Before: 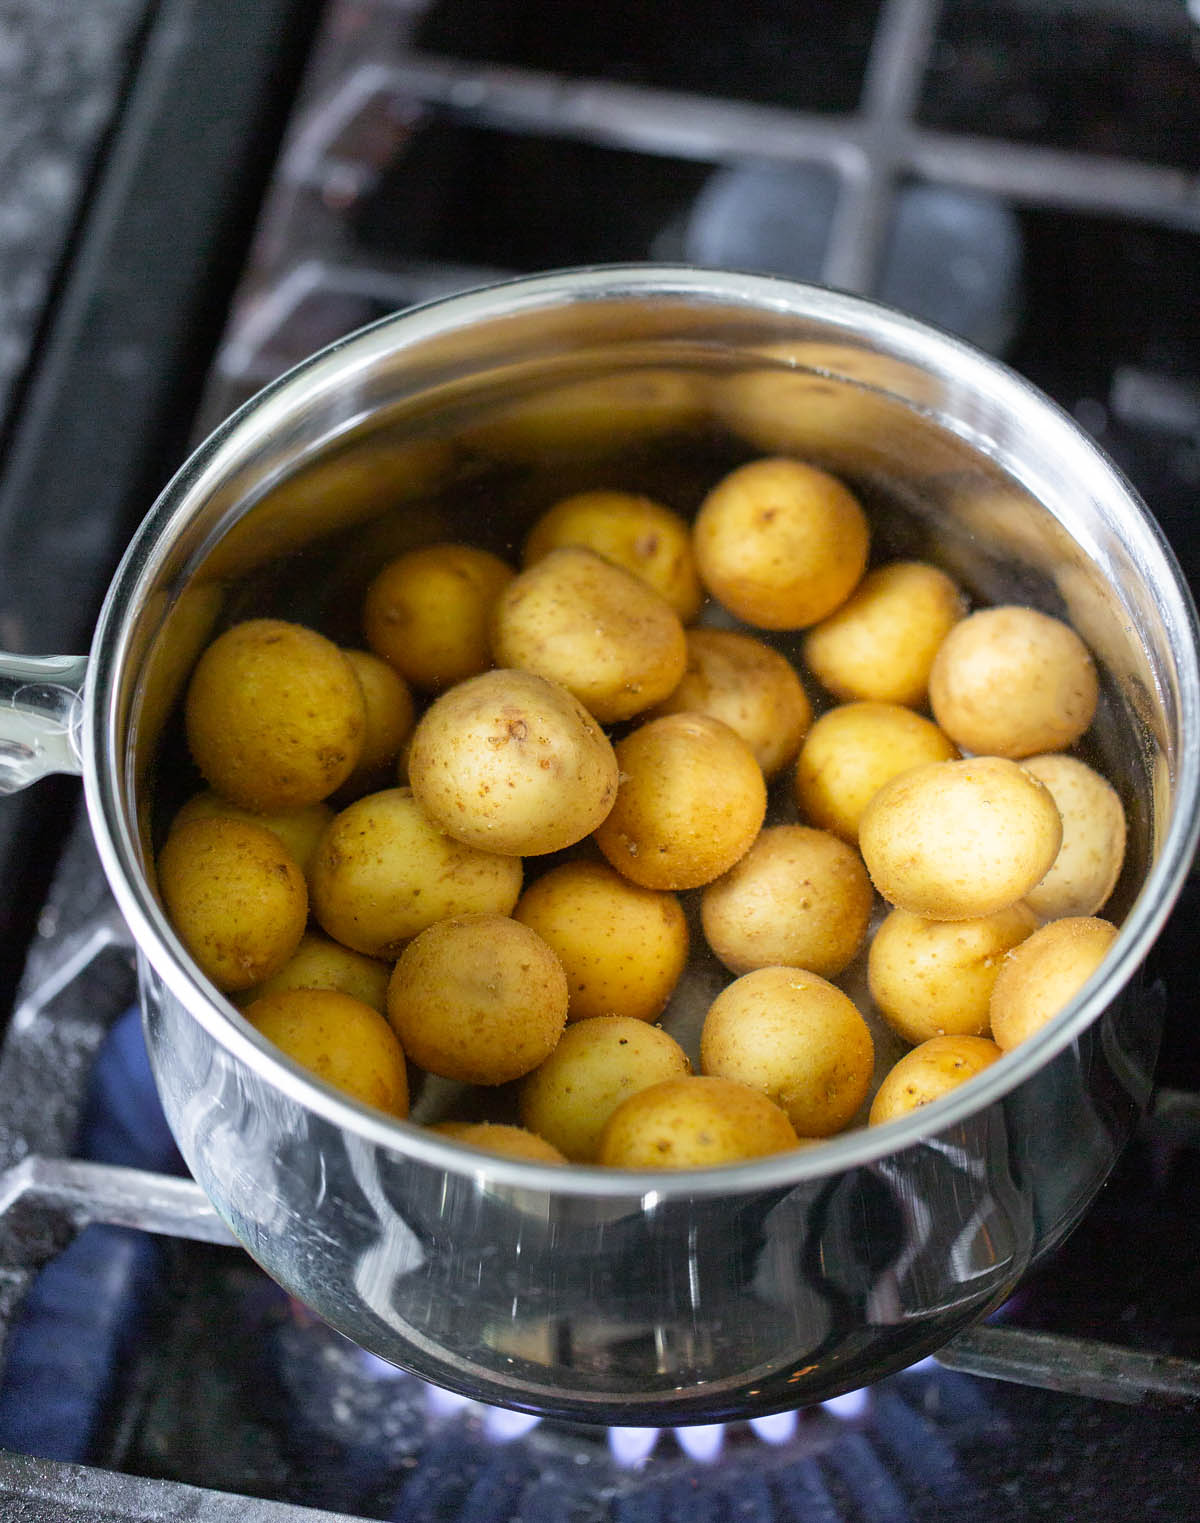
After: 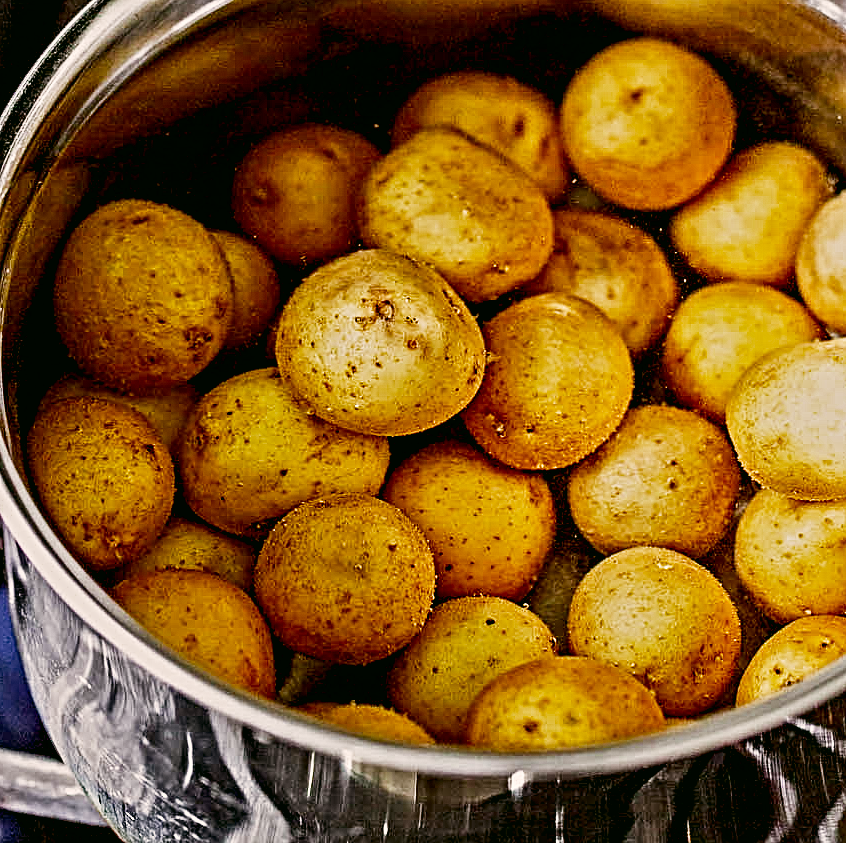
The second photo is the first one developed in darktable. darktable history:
crop: left 11.123%, top 27.61%, right 18.3%, bottom 17.034%
contrast brightness saturation: contrast 0.07, brightness -0.13, saturation 0.06
color correction: highlights a* 4.02, highlights b* 4.98, shadows a* -7.55, shadows b* 4.98
tone equalizer: -8 EV -0.002 EV, -7 EV 0.005 EV, -6 EV -0.008 EV, -5 EV 0.007 EV, -4 EV -0.042 EV, -3 EV -0.233 EV, -2 EV -0.662 EV, -1 EV -0.983 EV, +0 EV -0.969 EV, smoothing diameter 2%, edges refinement/feathering 20, mask exposure compensation -1.57 EV, filter diffusion 5
contrast equalizer: octaves 7, y [[0.406, 0.494, 0.589, 0.753, 0.877, 0.999], [0.5 ×6], [0.5 ×6], [0 ×6], [0 ×6]]
rgb levels: mode RGB, independent channels, levels [[0, 0.5, 1], [0, 0.521, 1], [0, 0.536, 1]]
filmic rgb: middle gray luminance 12.74%, black relative exposure -10.13 EV, white relative exposure 3.47 EV, threshold 6 EV, target black luminance 0%, hardness 5.74, latitude 44.69%, contrast 1.221, highlights saturation mix 5%, shadows ↔ highlights balance 26.78%, add noise in highlights 0, preserve chrominance no, color science v3 (2019), use custom middle-gray values true, iterations of high-quality reconstruction 0, contrast in highlights soft, enable highlight reconstruction true
